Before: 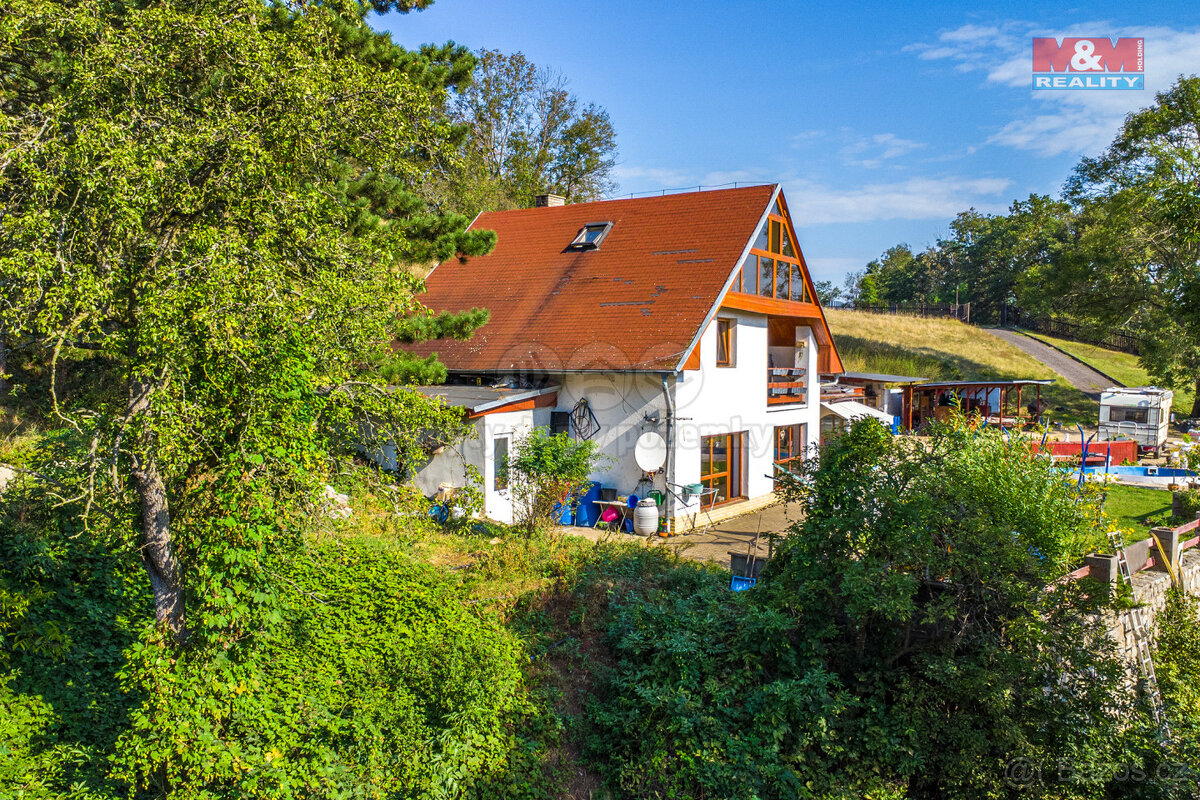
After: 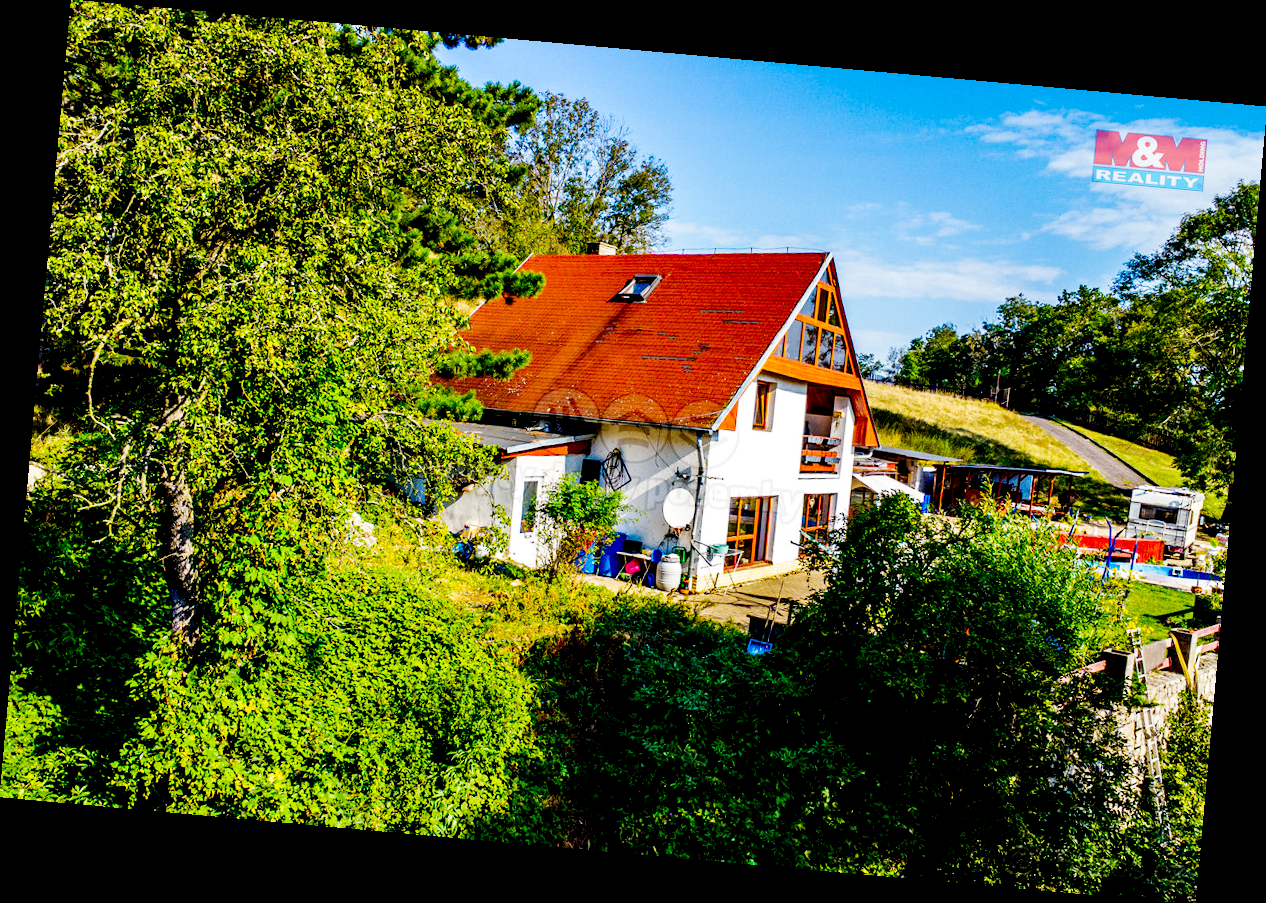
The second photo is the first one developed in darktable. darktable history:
exposure: black level correction 0.047, exposure 0.013 EV, compensate highlight preservation false
rotate and perspective: rotation 5.12°, automatic cropping off
base curve: curves: ch0 [(0, 0) (0.032, 0.025) (0.121, 0.166) (0.206, 0.329) (0.605, 0.79) (1, 1)], preserve colors none
